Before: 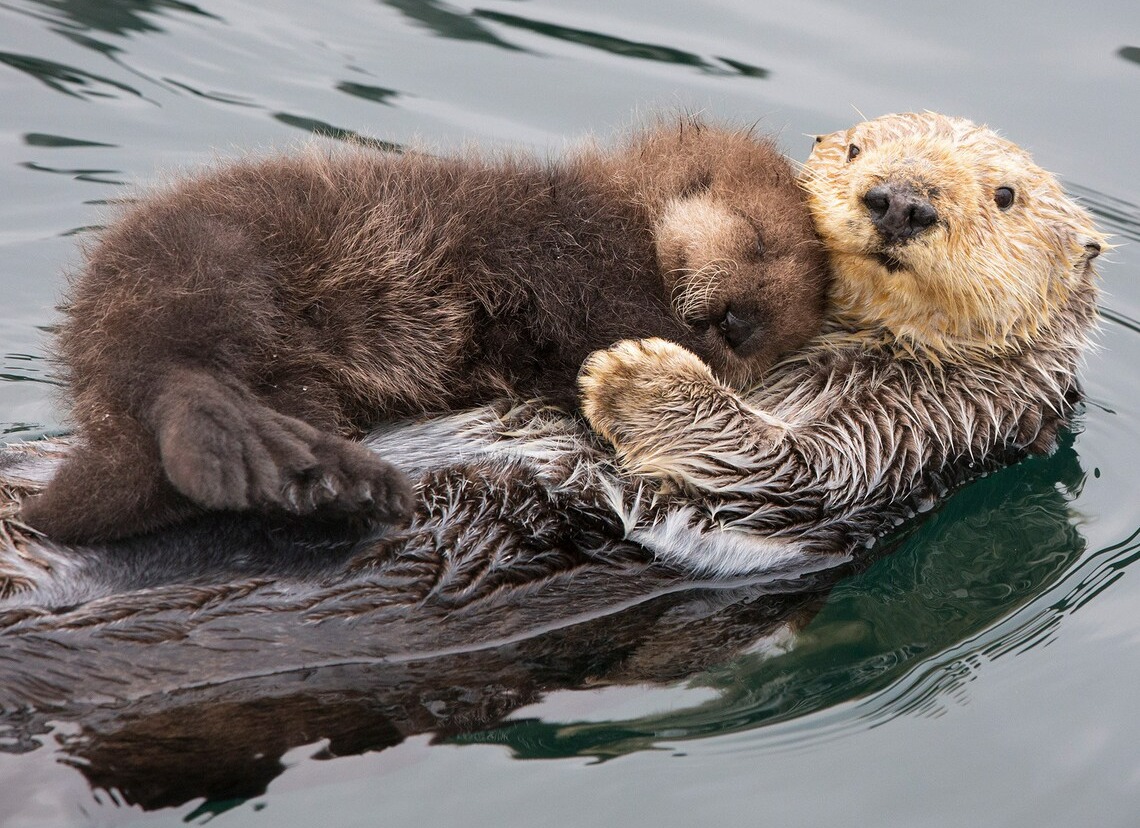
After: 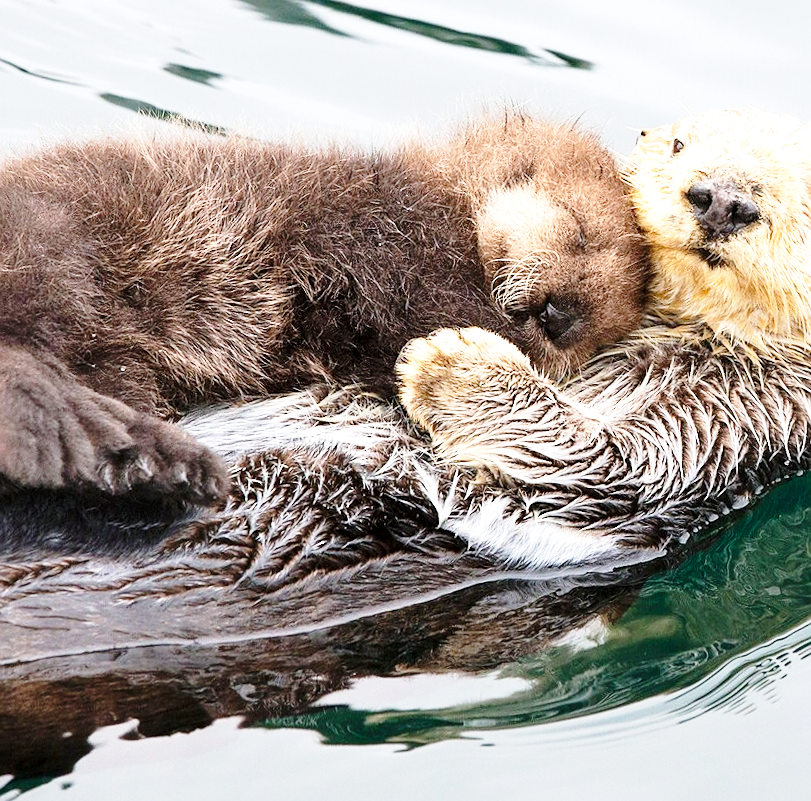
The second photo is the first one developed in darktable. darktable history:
rotate and perspective: rotation -1.75°, automatic cropping off
base curve: curves: ch0 [(0, 0) (0.028, 0.03) (0.121, 0.232) (0.46, 0.748) (0.859, 0.968) (1, 1)], preserve colors none
exposure: black level correction 0.001, exposure 0.675 EV, compensate highlight preservation false
crop and rotate: angle -3.27°, left 14.277%, top 0.028%, right 10.766%, bottom 0.028%
white balance: red 0.986, blue 1.01
sharpen: radius 0.969, amount 0.604
